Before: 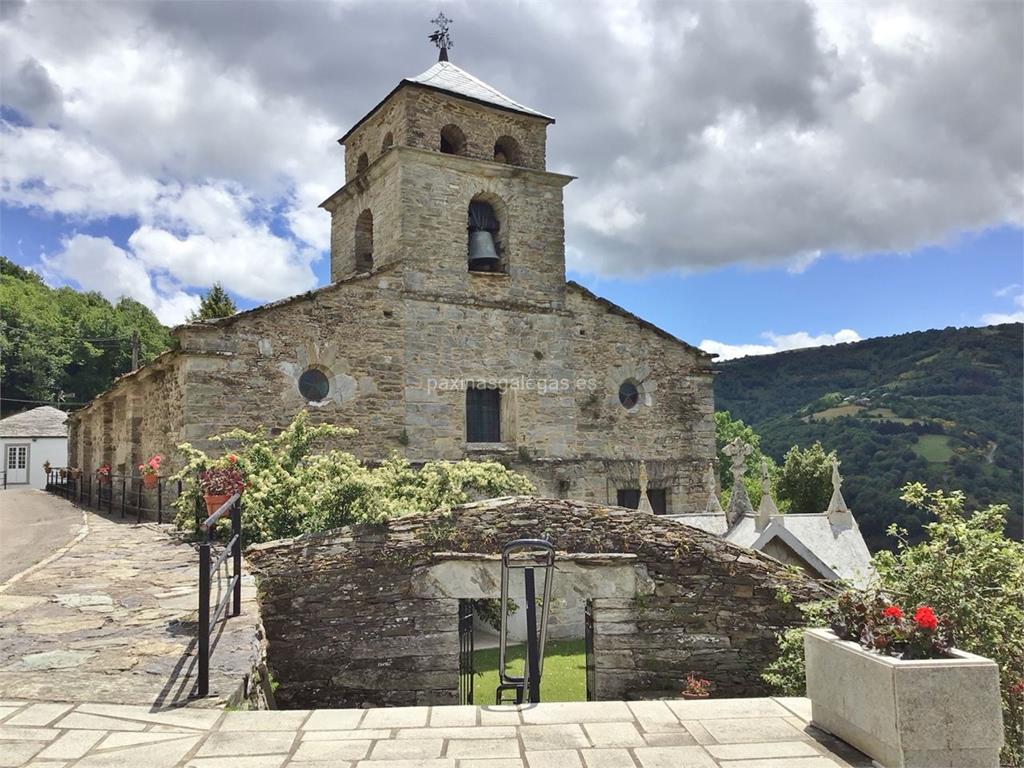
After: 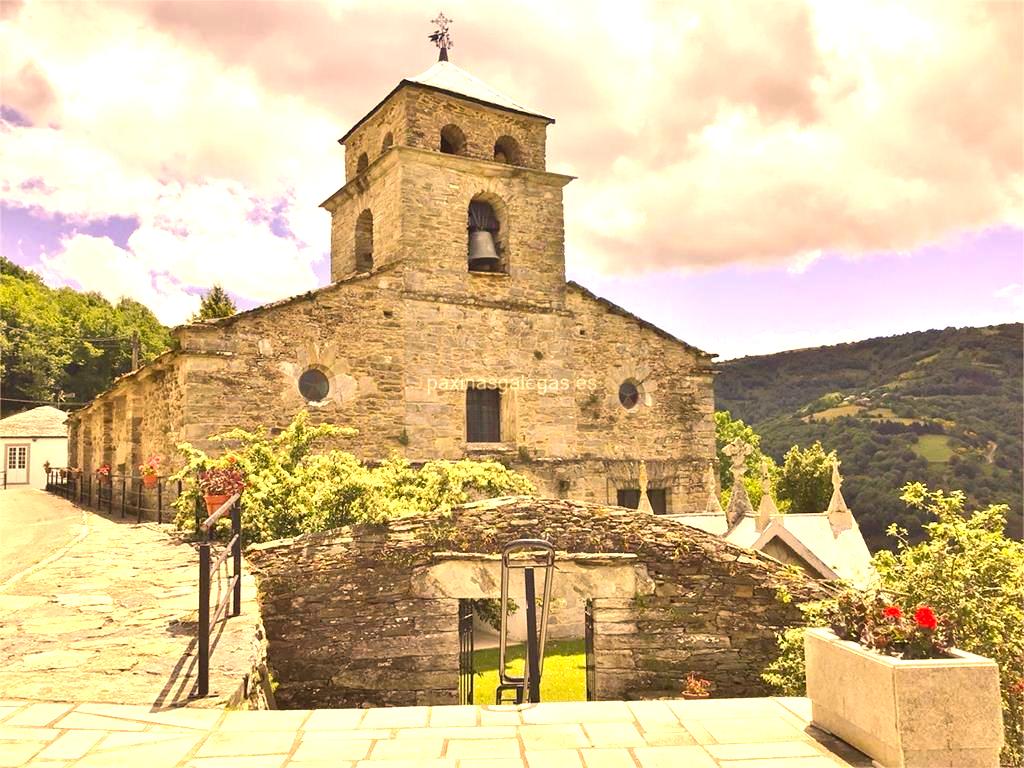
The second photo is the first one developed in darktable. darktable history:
exposure: black level correction 0, exposure 1.1 EV, compensate exposure bias true, compensate highlight preservation false
color correction: highlights a* 17.94, highlights b* 35.39, shadows a* 1.48, shadows b* 6.42, saturation 1.01
tone equalizer: on, module defaults
